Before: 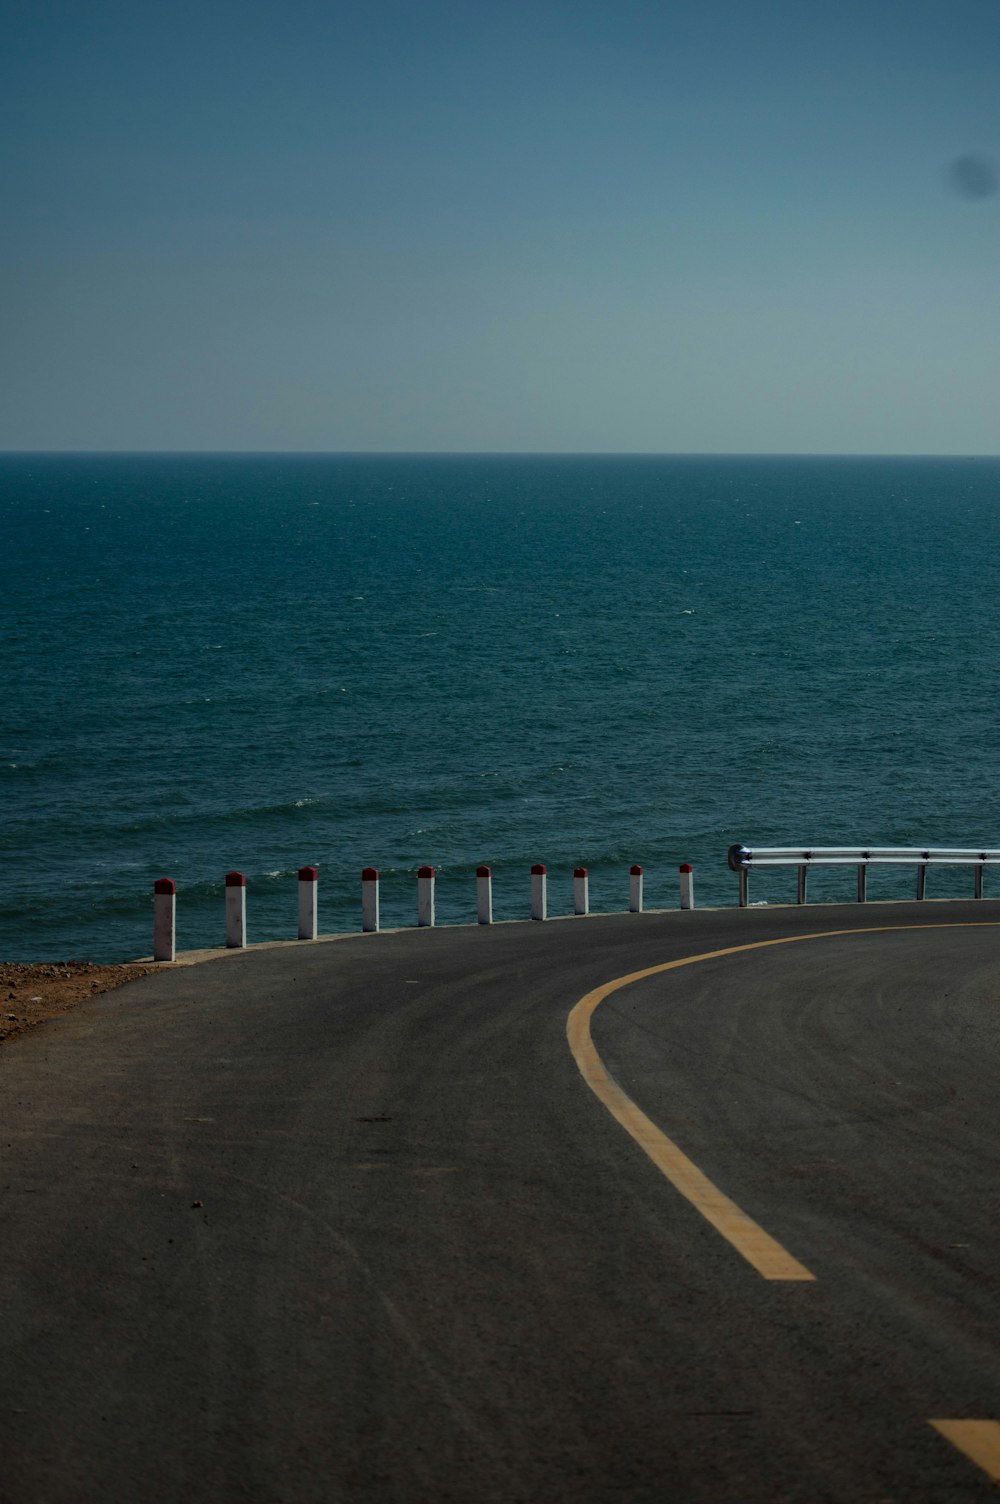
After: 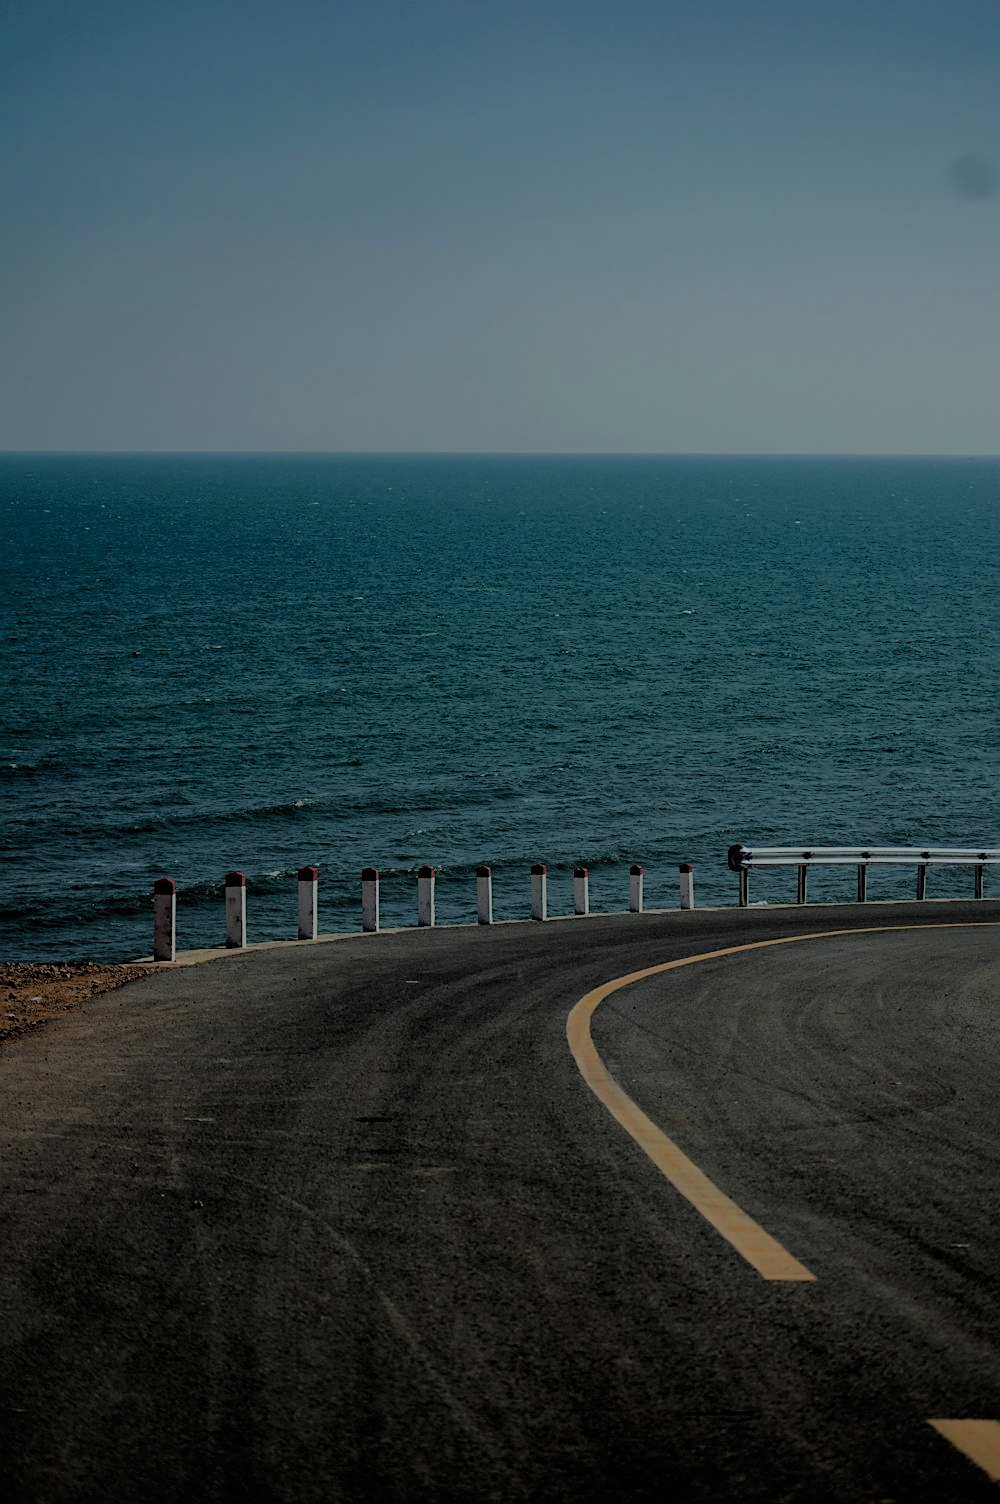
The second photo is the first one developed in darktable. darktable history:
sharpen: on, module defaults
filmic rgb: black relative exposure -4.42 EV, white relative exposure 6.58 EV, hardness 1.85, contrast 0.5
